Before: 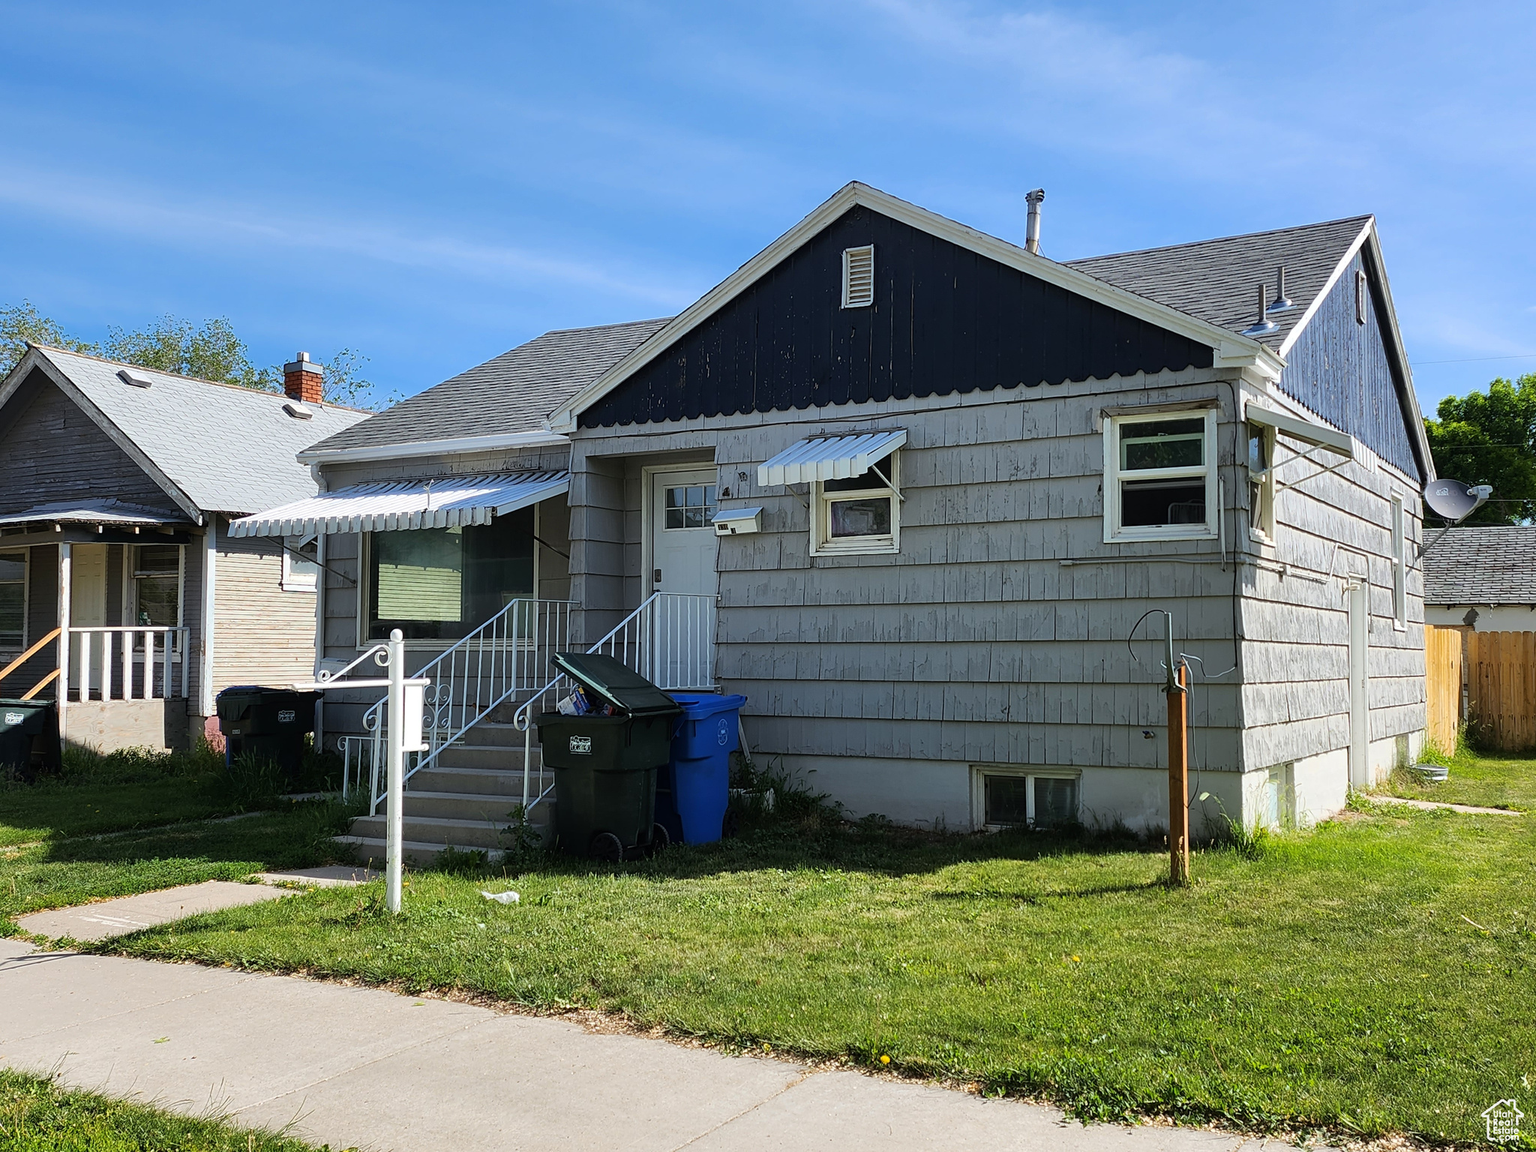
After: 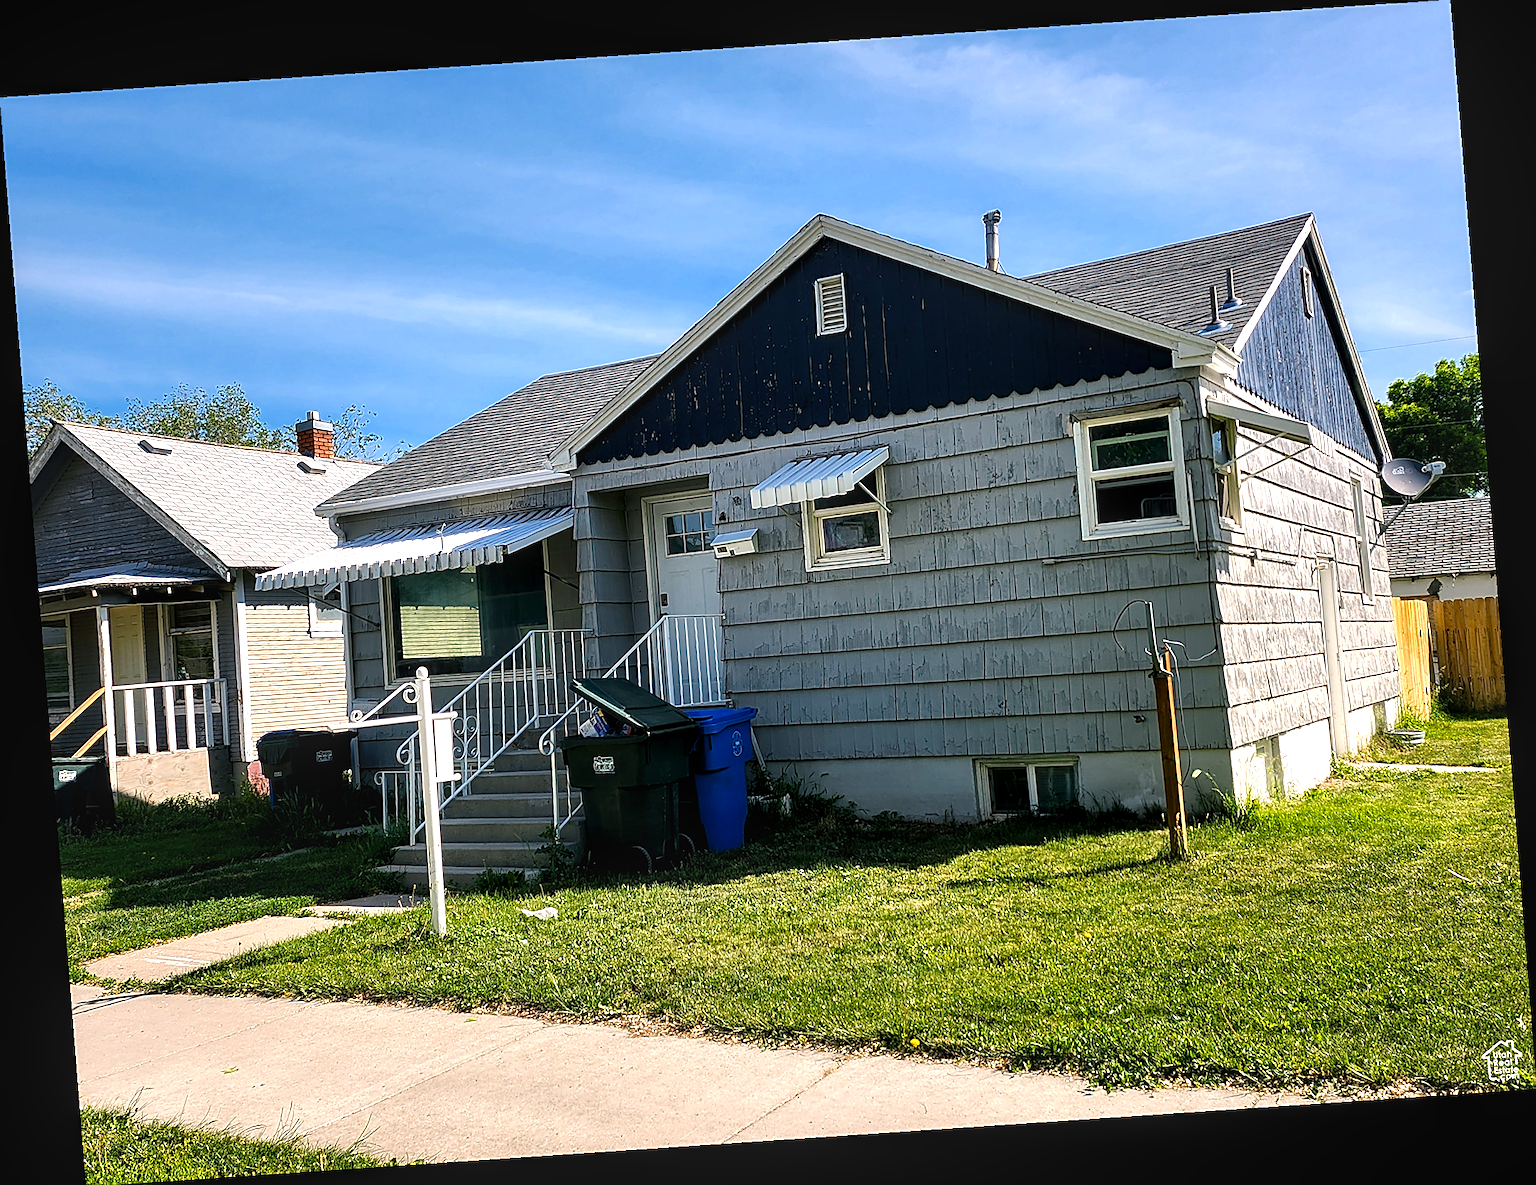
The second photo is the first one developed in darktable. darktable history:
rotate and perspective: rotation -4.2°, shear 0.006, automatic cropping off
color balance rgb: shadows lift › chroma 2%, shadows lift › hue 185.64°, power › luminance 1.48%, highlights gain › chroma 3%, highlights gain › hue 54.51°, global offset › luminance -0.4%, perceptual saturation grading › highlights -18.47%, perceptual saturation grading › mid-tones 6.62%, perceptual saturation grading › shadows 28.22%, perceptual brilliance grading › highlights 15.68%, perceptual brilliance grading › shadows -14.29%, global vibrance 25.96%, contrast 6.45%
local contrast: on, module defaults
sharpen: on, module defaults
